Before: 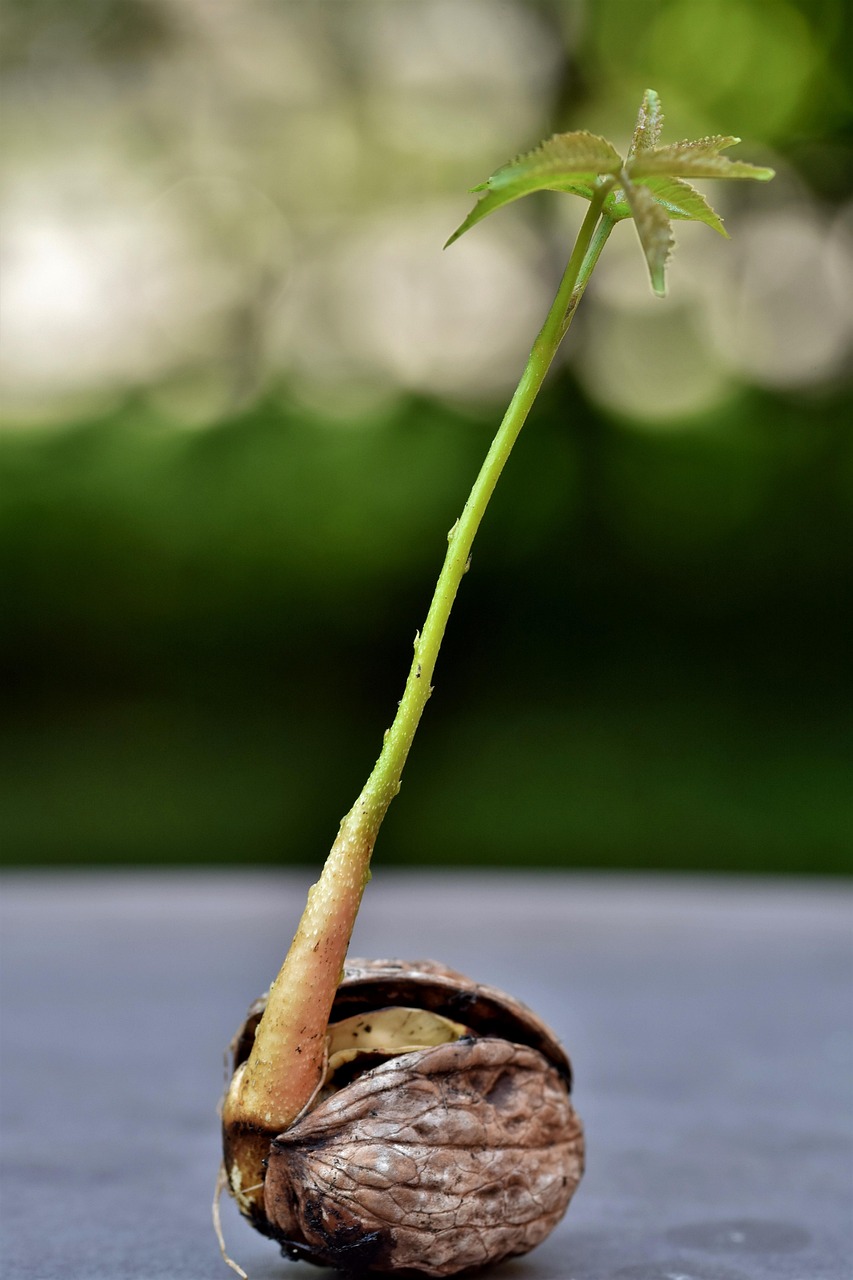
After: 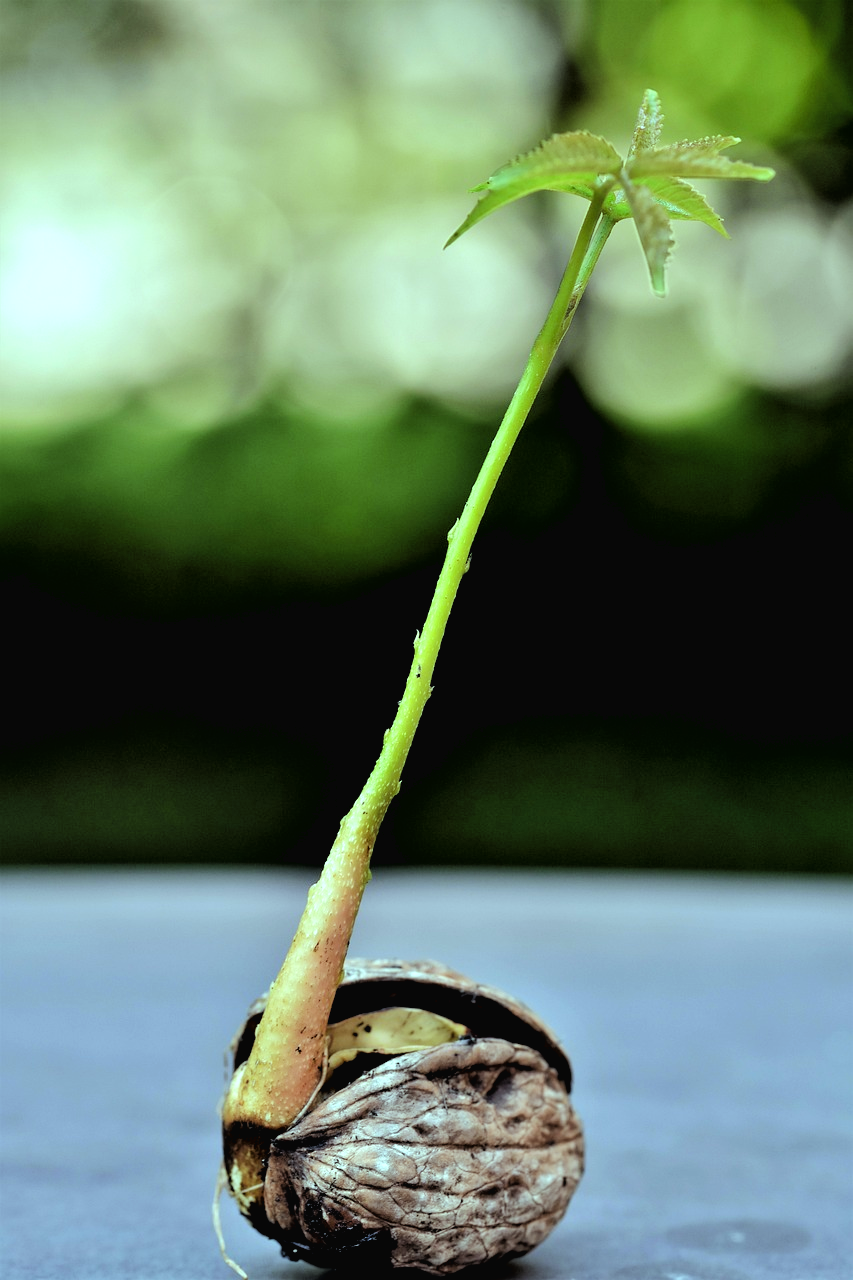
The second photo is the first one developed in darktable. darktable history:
color balance: mode lift, gamma, gain (sRGB), lift [0.997, 0.979, 1.021, 1.011], gamma [1, 1.084, 0.916, 0.998], gain [1, 0.87, 1.13, 1.101], contrast 4.55%, contrast fulcrum 38.24%, output saturation 104.09%
tone equalizer: on, module defaults
tone curve: curves: ch0 [(0, 0.019) (0.11, 0.036) (0.259, 0.214) (0.378, 0.365) (0.499, 0.529) (1, 1)], color space Lab, linked channels, preserve colors none
rgb levels: levels [[0.013, 0.434, 0.89], [0, 0.5, 1], [0, 0.5, 1]]
